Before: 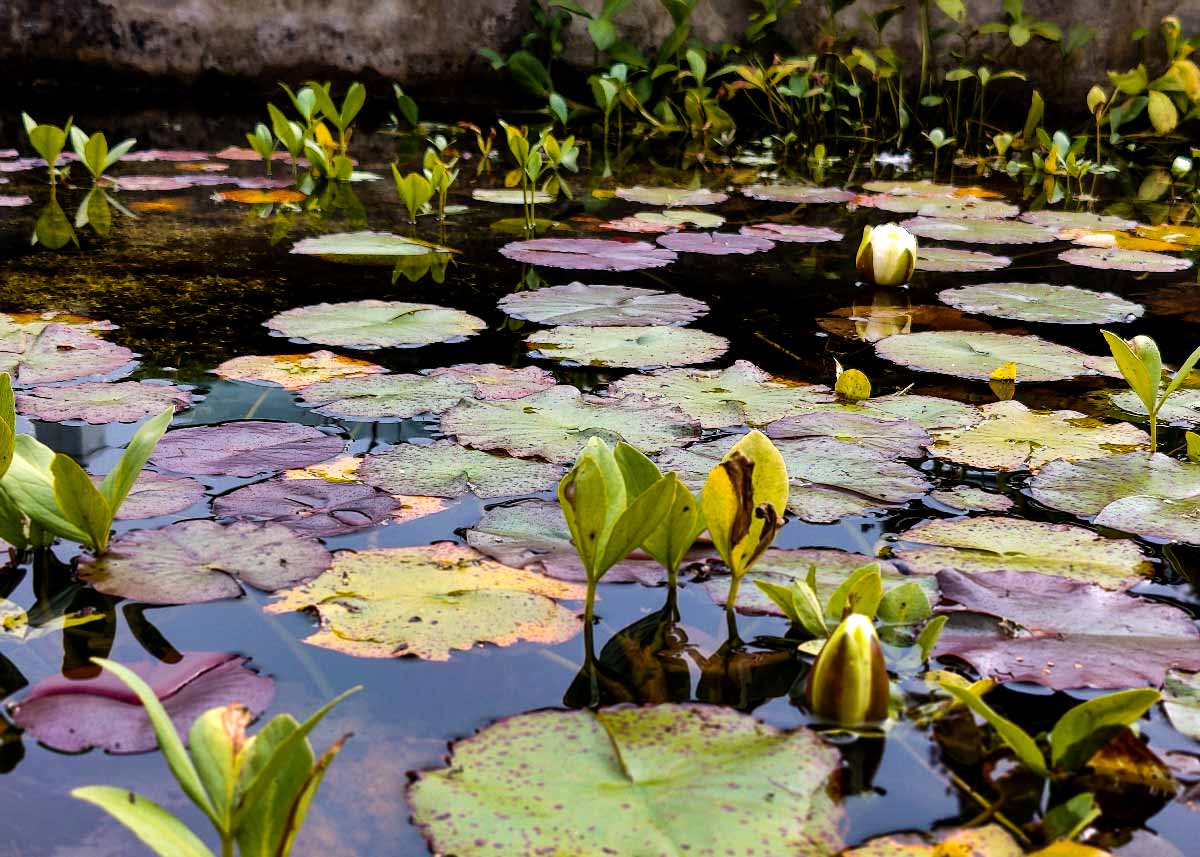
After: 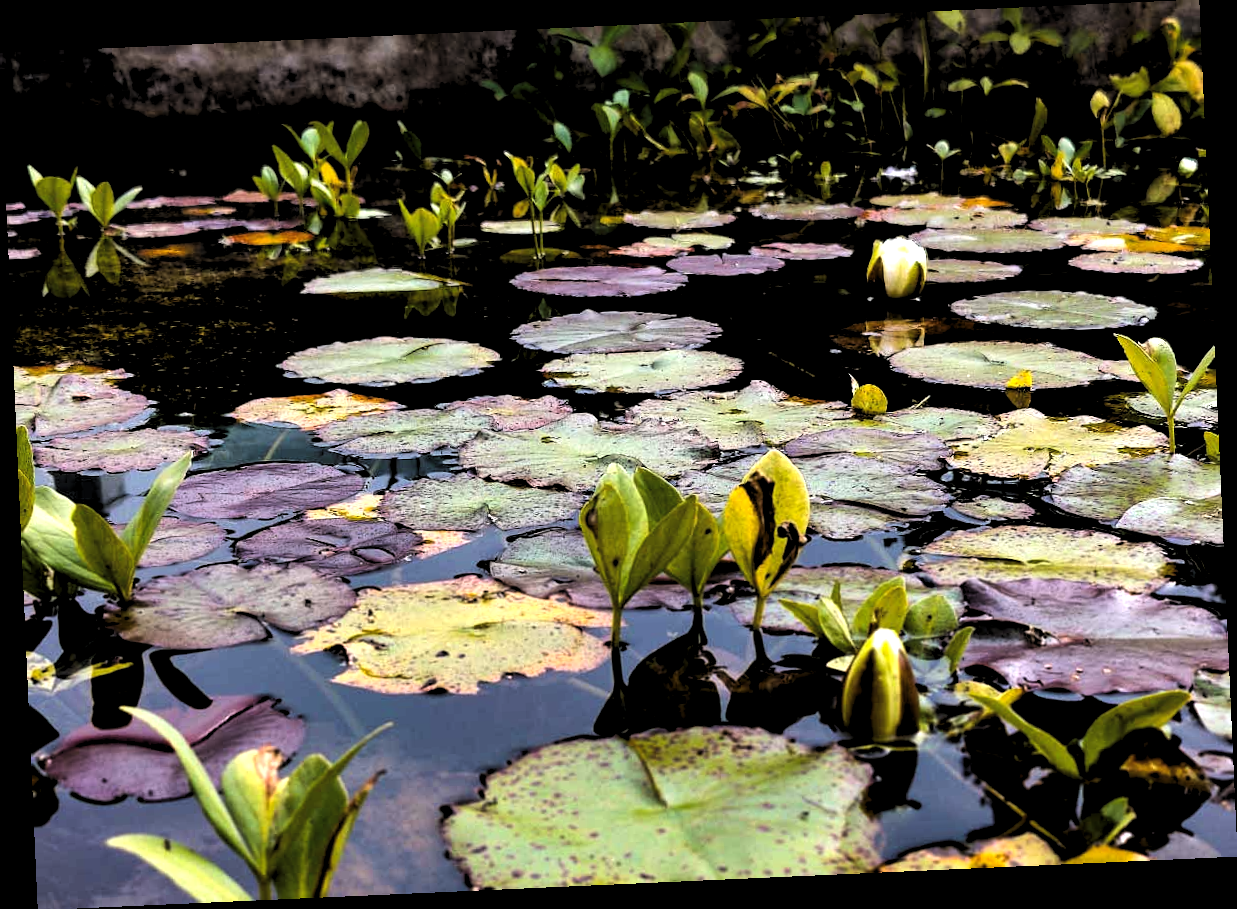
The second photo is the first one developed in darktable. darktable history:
levels: levels [0.182, 0.542, 0.902]
rotate and perspective: rotation -2.56°, automatic cropping off
